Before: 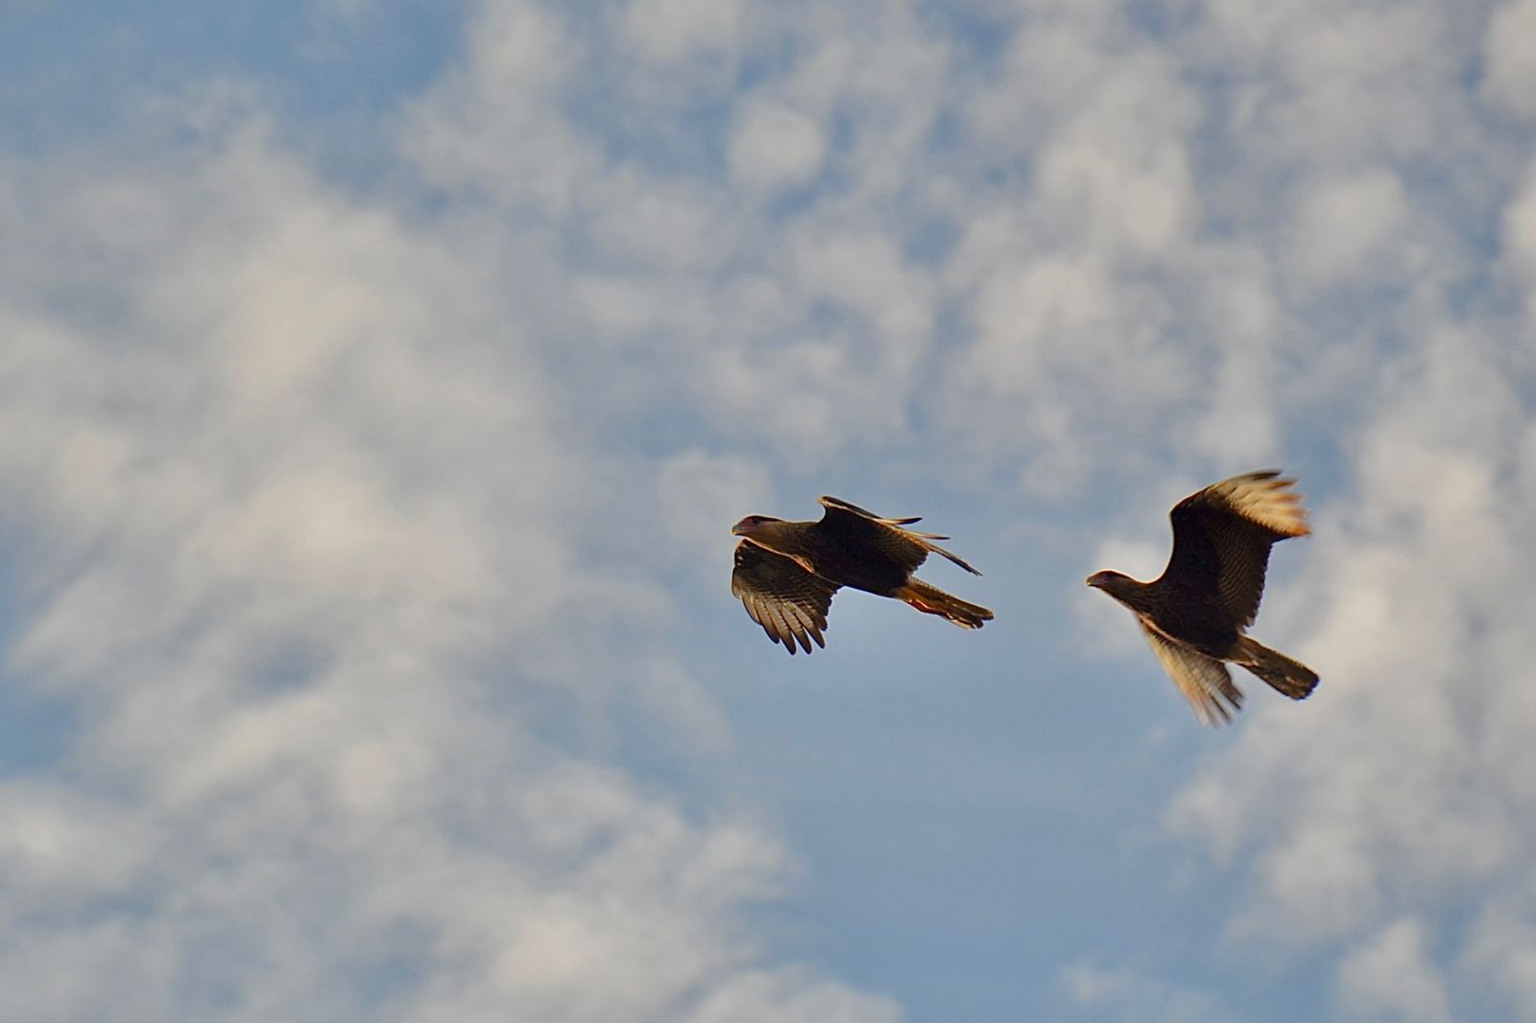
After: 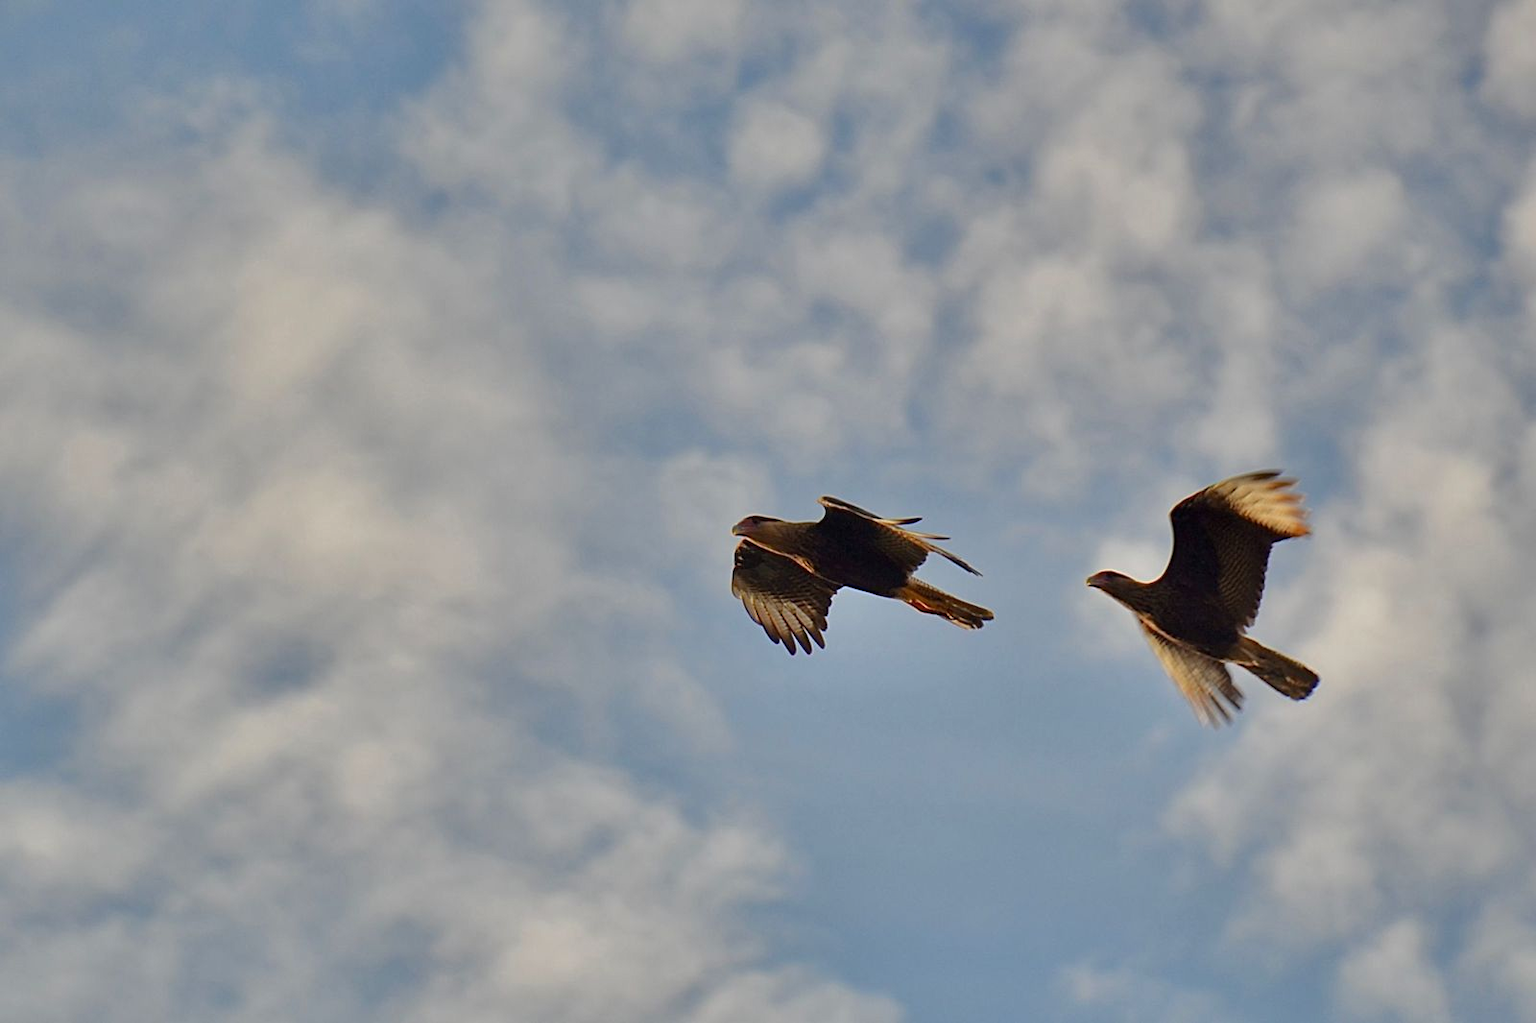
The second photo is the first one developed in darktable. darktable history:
shadows and highlights: shadows 52.99, soften with gaussian
